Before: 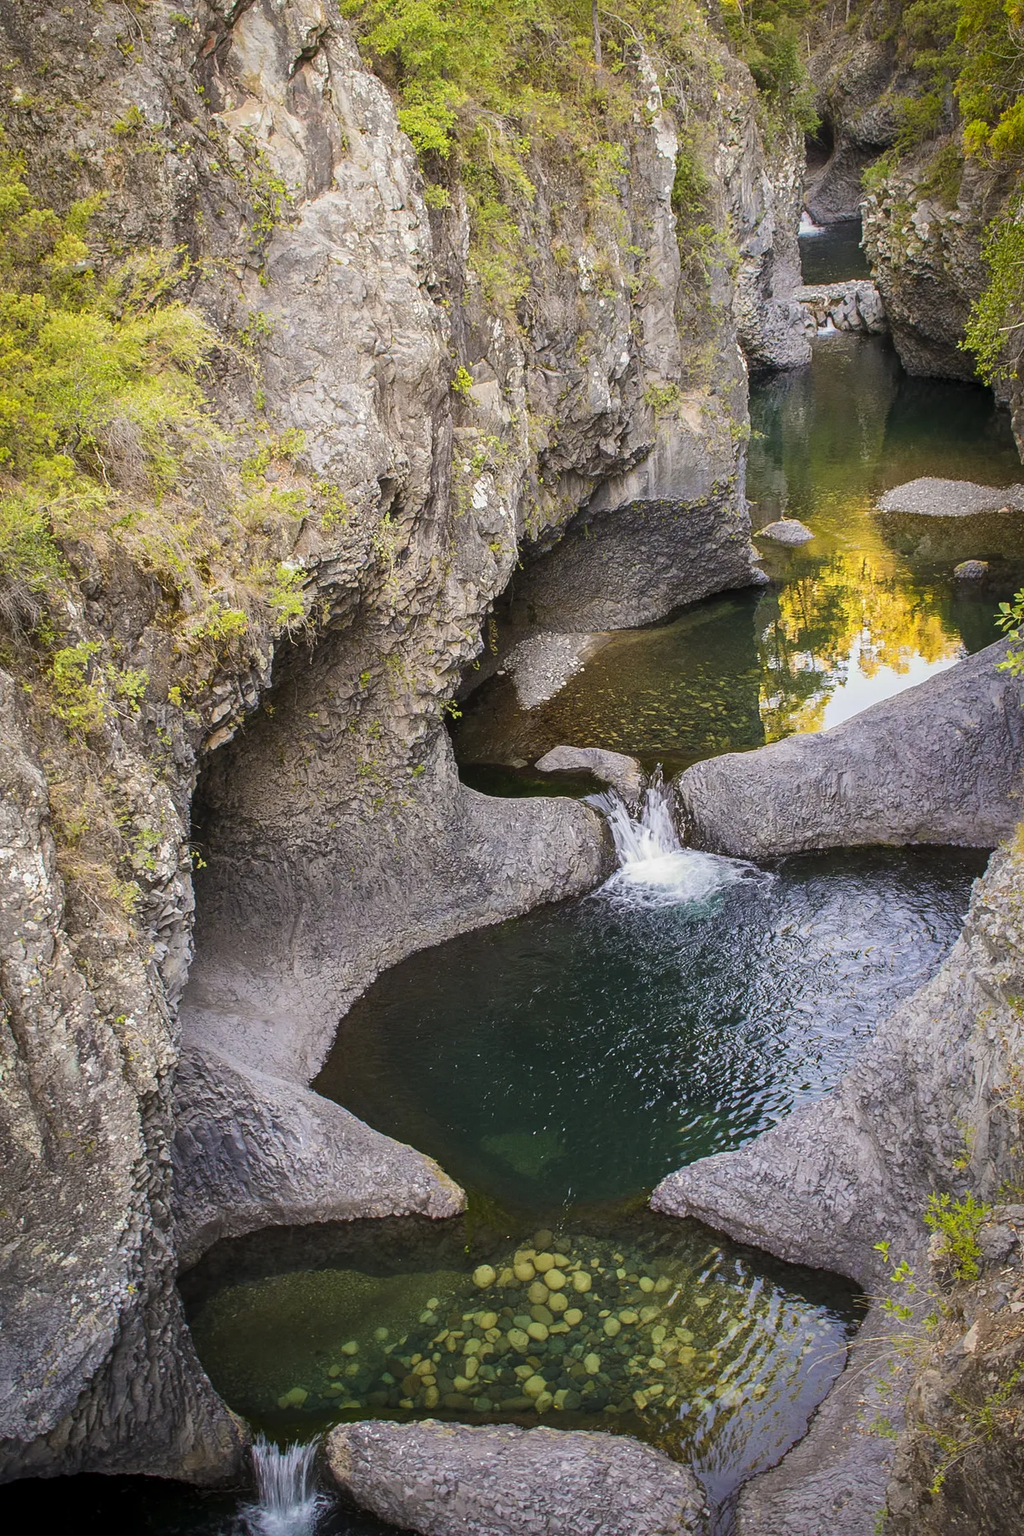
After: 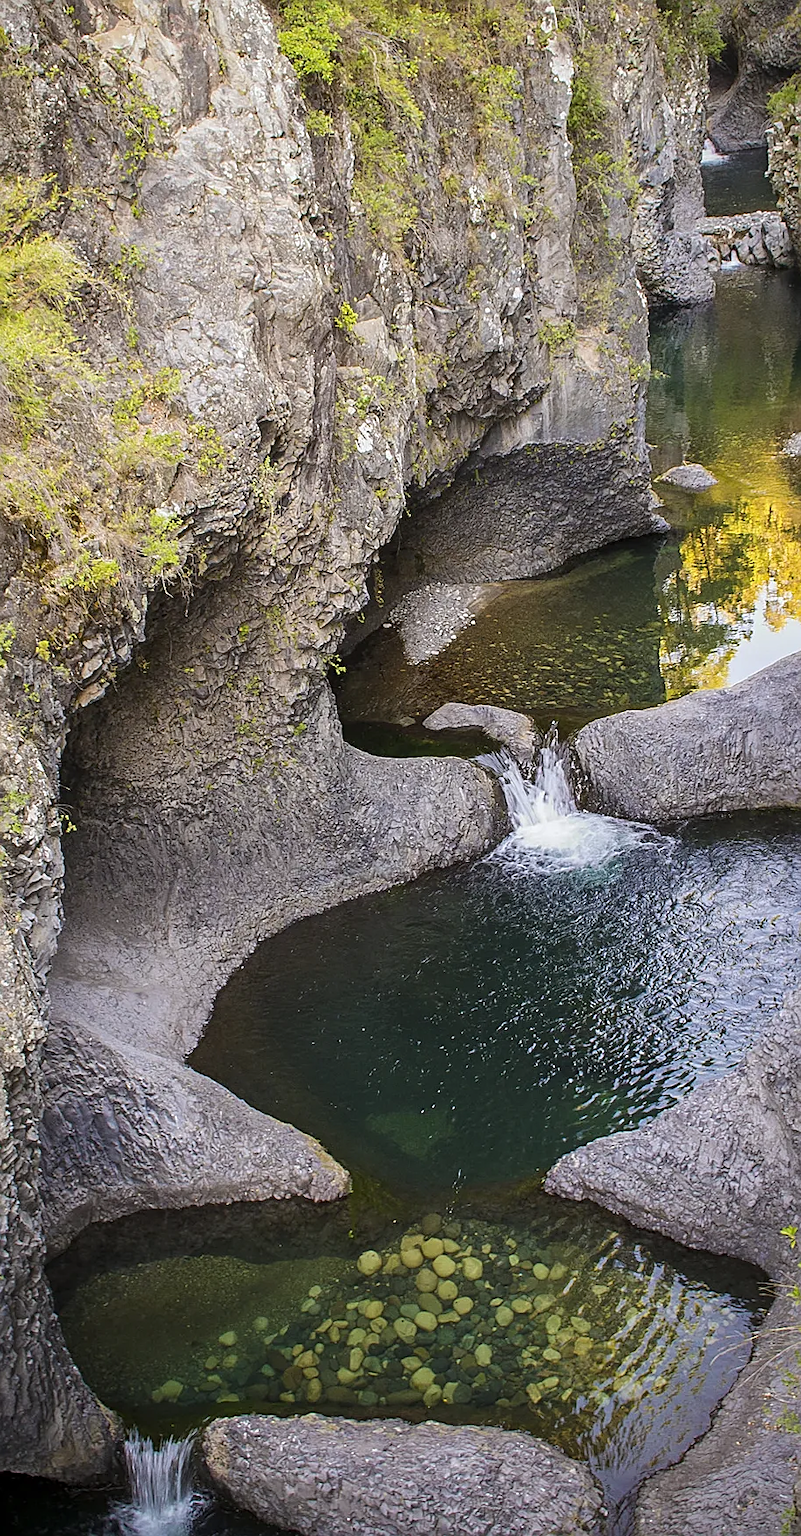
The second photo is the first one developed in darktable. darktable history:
white balance: red 0.988, blue 1.017
sharpen: on, module defaults
tone equalizer: on, module defaults
crop and rotate: left 13.15%, top 5.251%, right 12.609%
